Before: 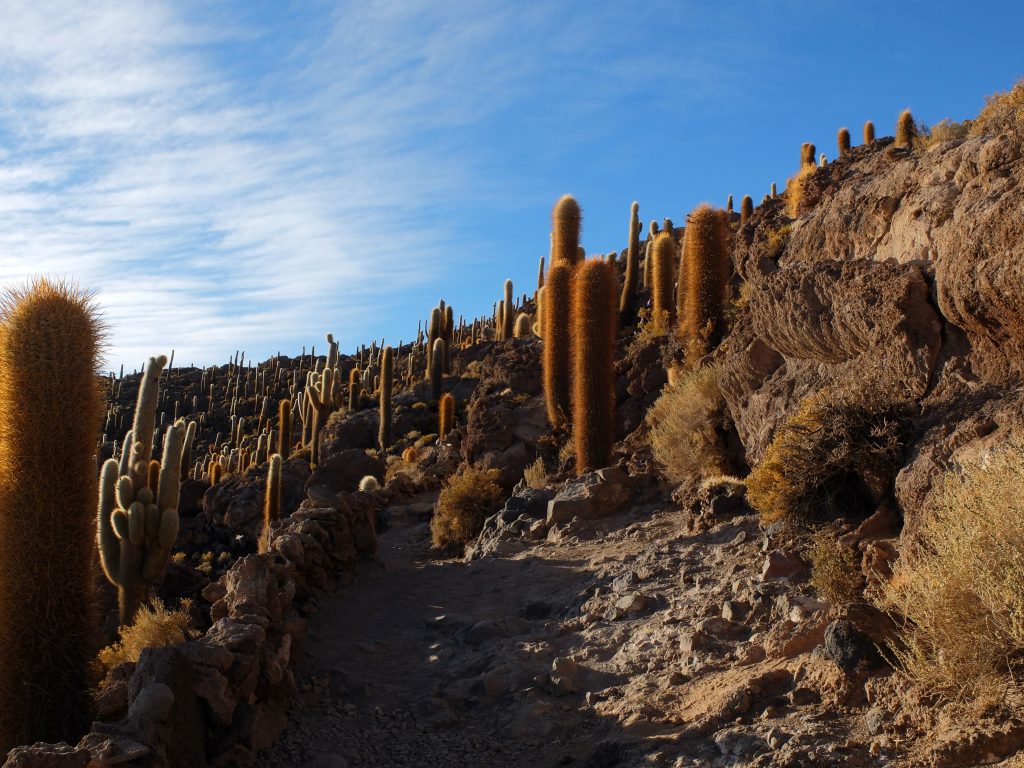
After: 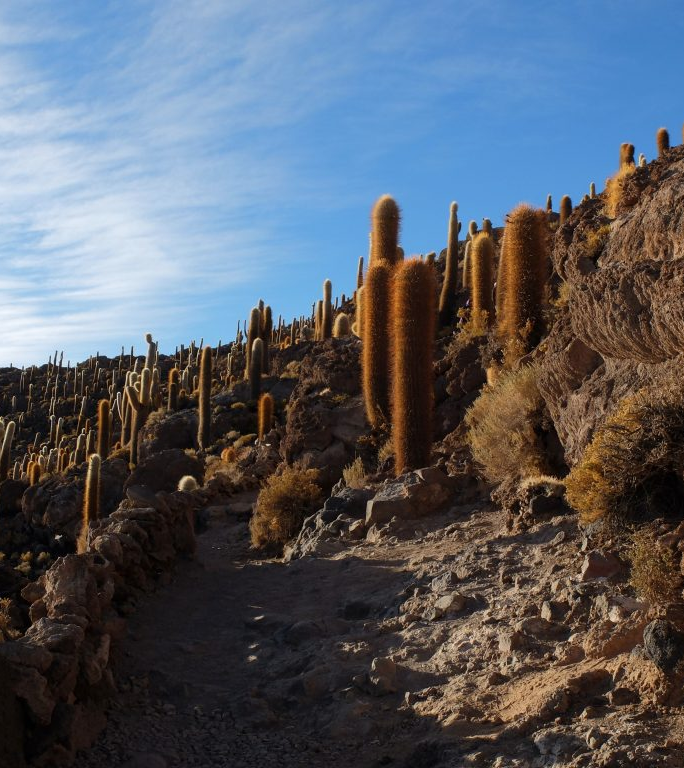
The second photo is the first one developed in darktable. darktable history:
contrast brightness saturation: contrast 0.01, saturation -0.05
crop and rotate: left 17.732%, right 15.423%
